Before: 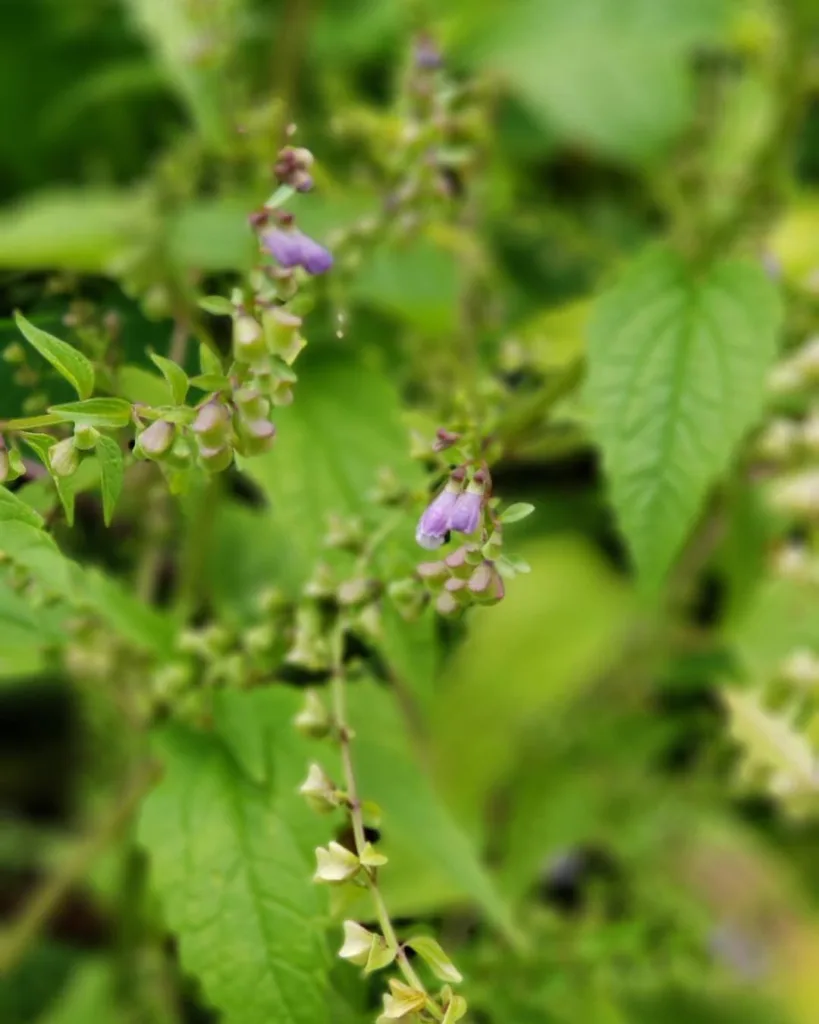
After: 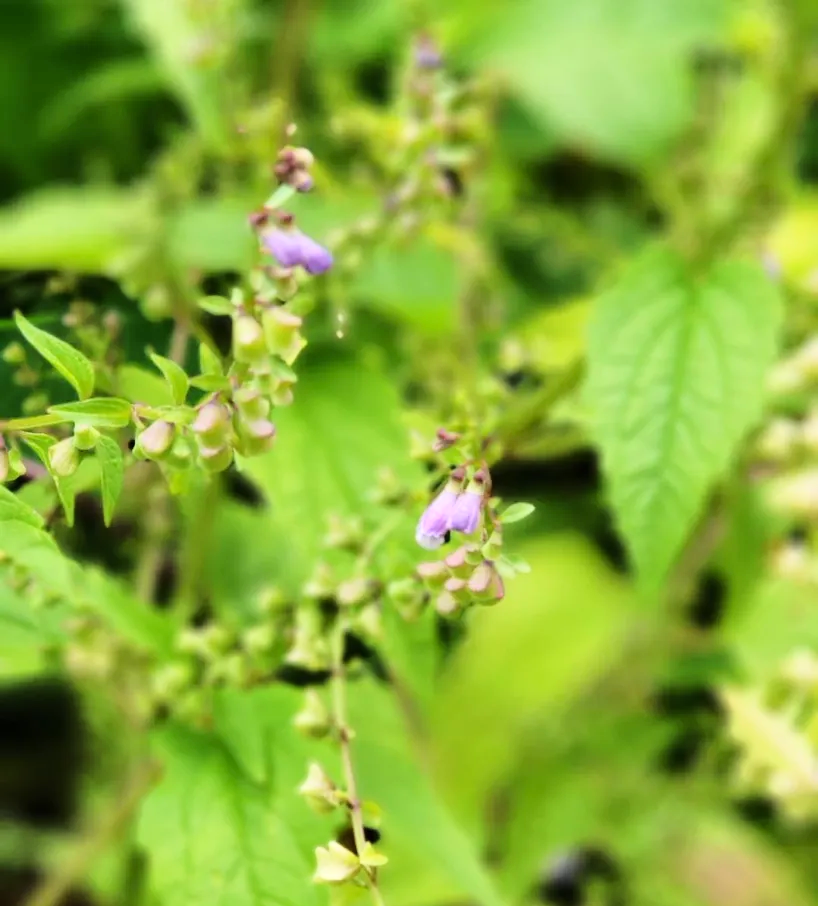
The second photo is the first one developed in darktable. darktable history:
crop and rotate: top 0%, bottom 11.49%
base curve: curves: ch0 [(0, 0) (0.028, 0.03) (0.121, 0.232) (0.46, 0.748) (0.859, 0.968) (1, 1)]
